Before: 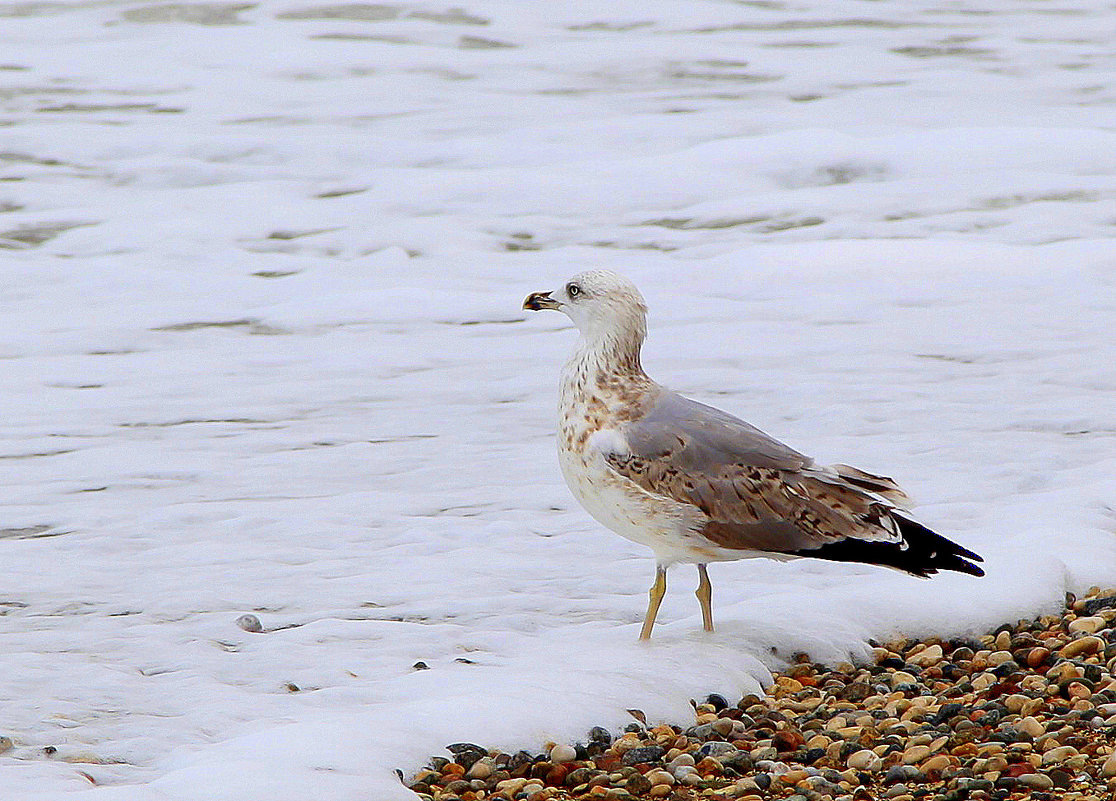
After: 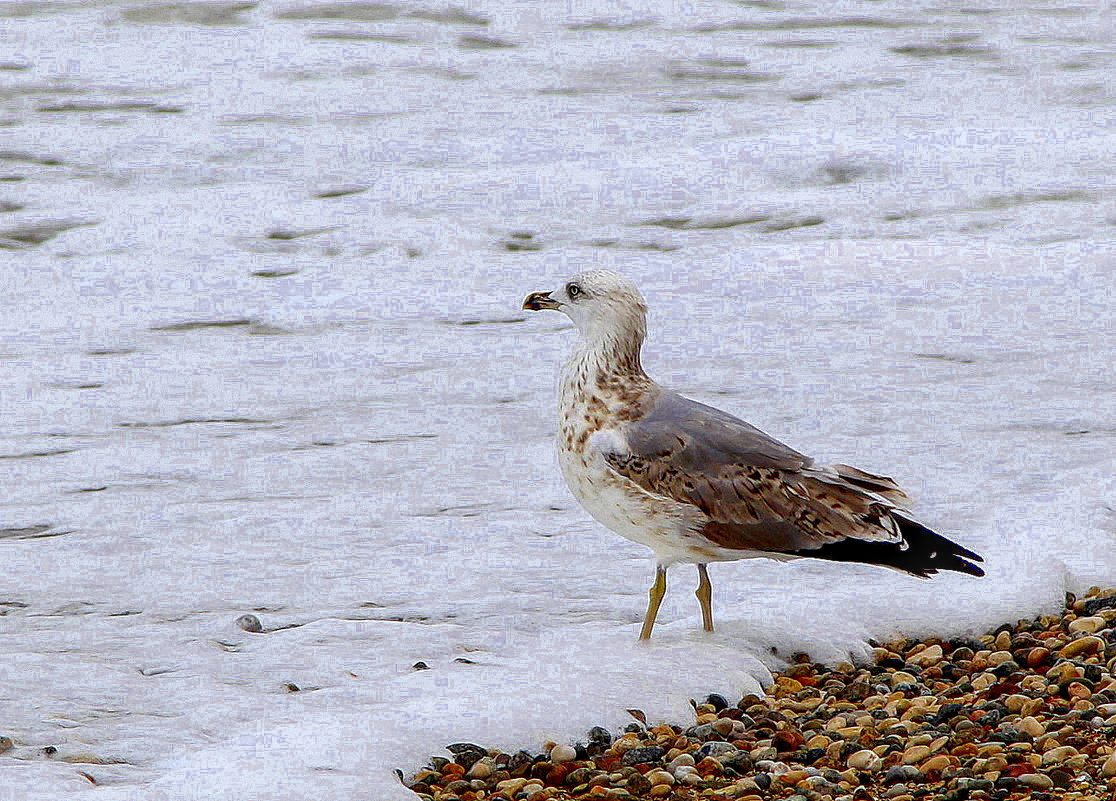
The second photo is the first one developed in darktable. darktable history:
local contrast: detail 155%
base curve: preserve colors none
color zones: curves: ch0 [(0.27, 0.396) (0.563, 0.504) (0.75, 0.5) (0.787, 0.307)]
contrast brightness saturation: contrast 0.035, saturation 0.072
